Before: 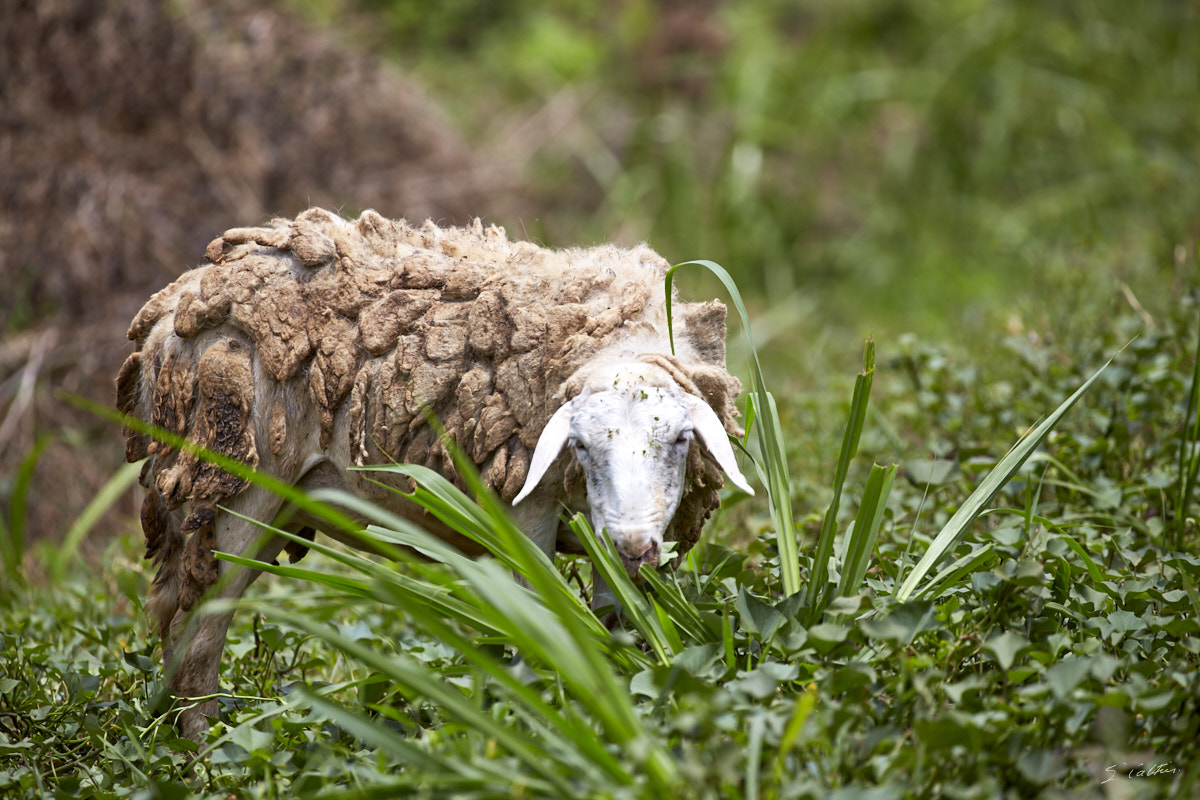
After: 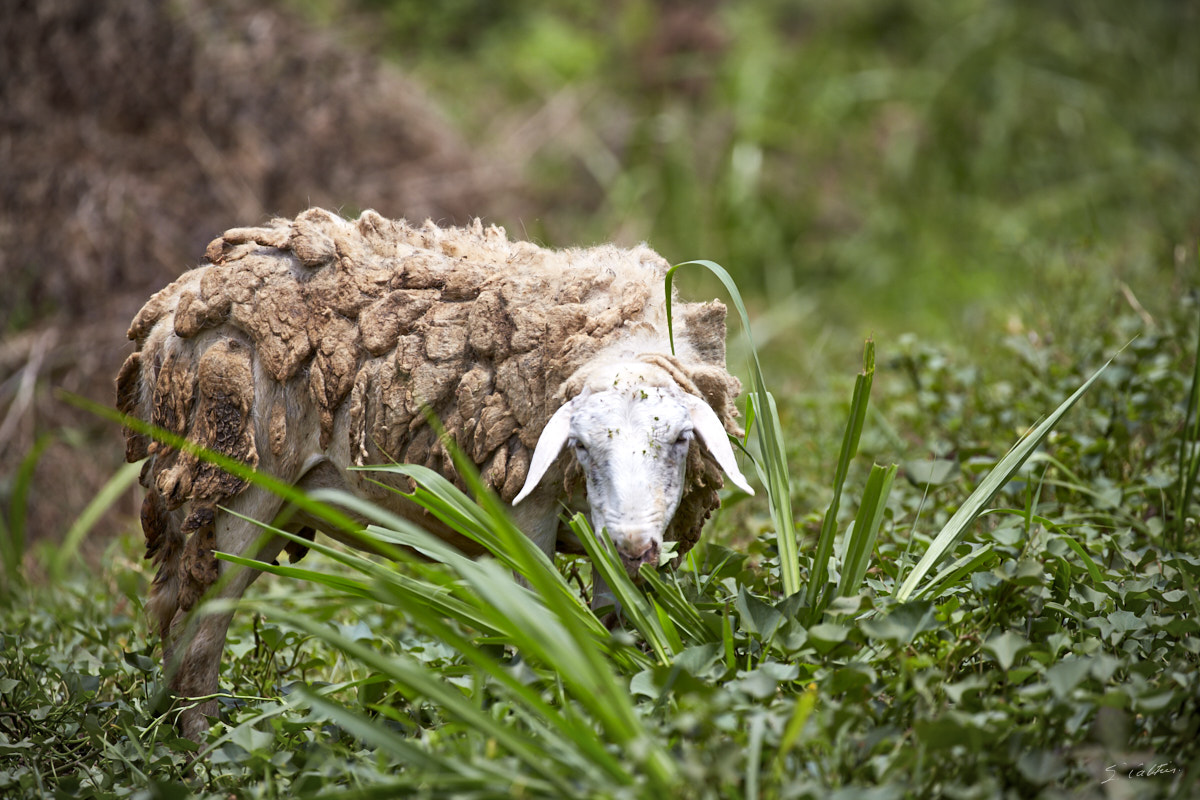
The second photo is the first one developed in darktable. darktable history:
vignetting: fall-off radius 99.72%, width/height ratio 1.336
